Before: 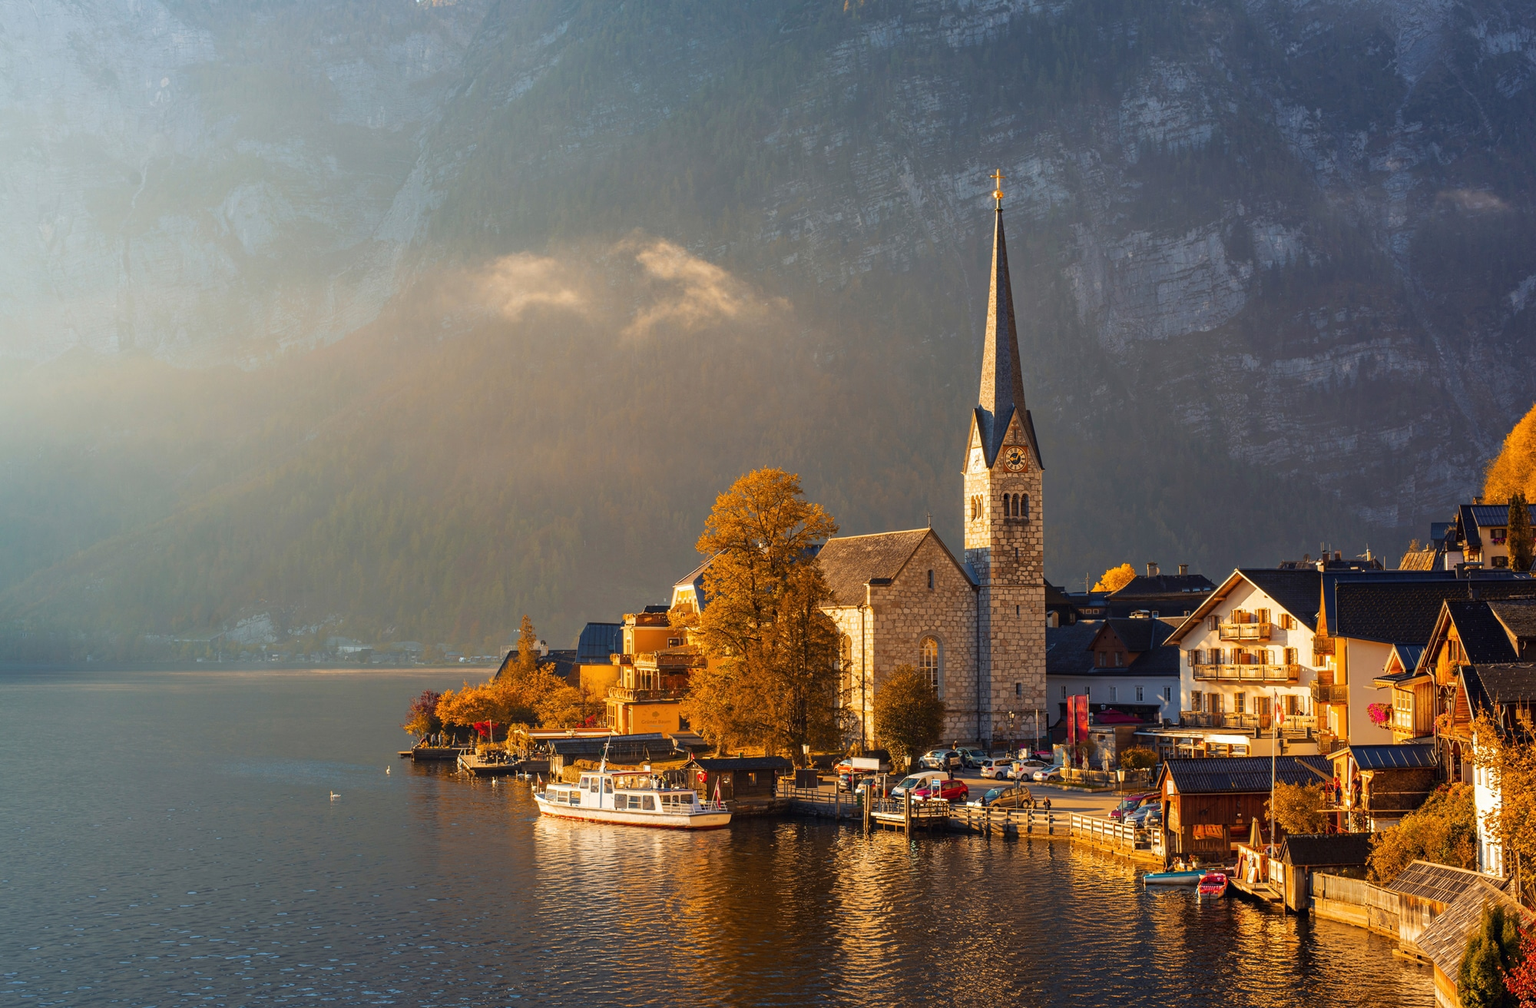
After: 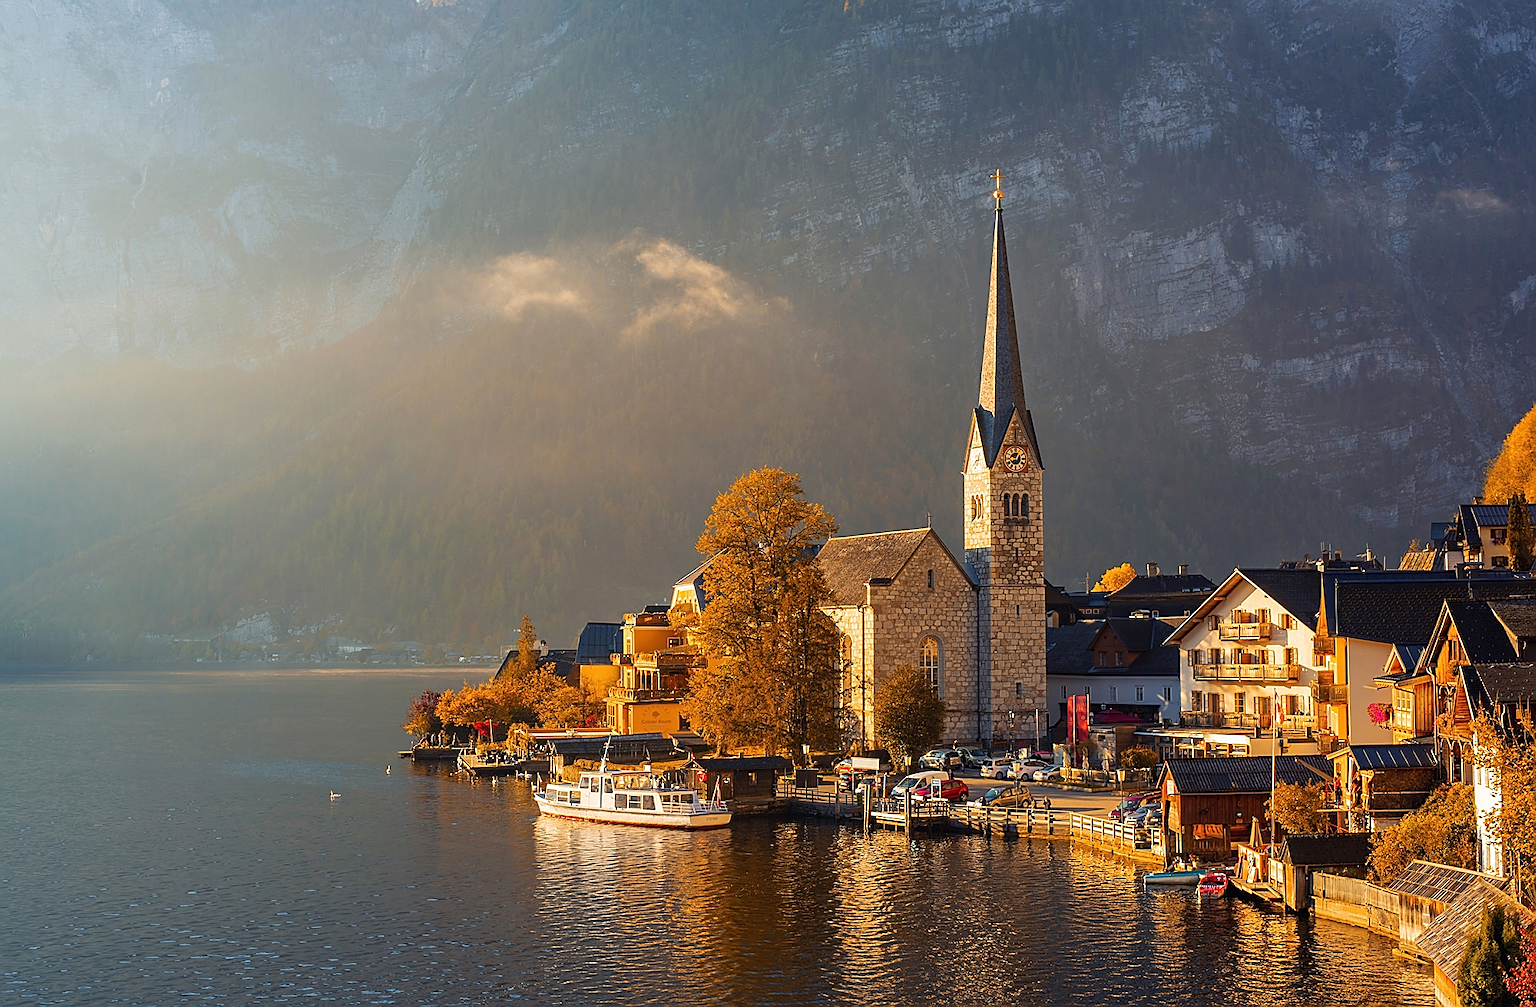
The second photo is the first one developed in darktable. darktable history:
exposure: compensate highlight preservation false
sharpen: radius 1.368, amount 1.25, threshold 0.636
